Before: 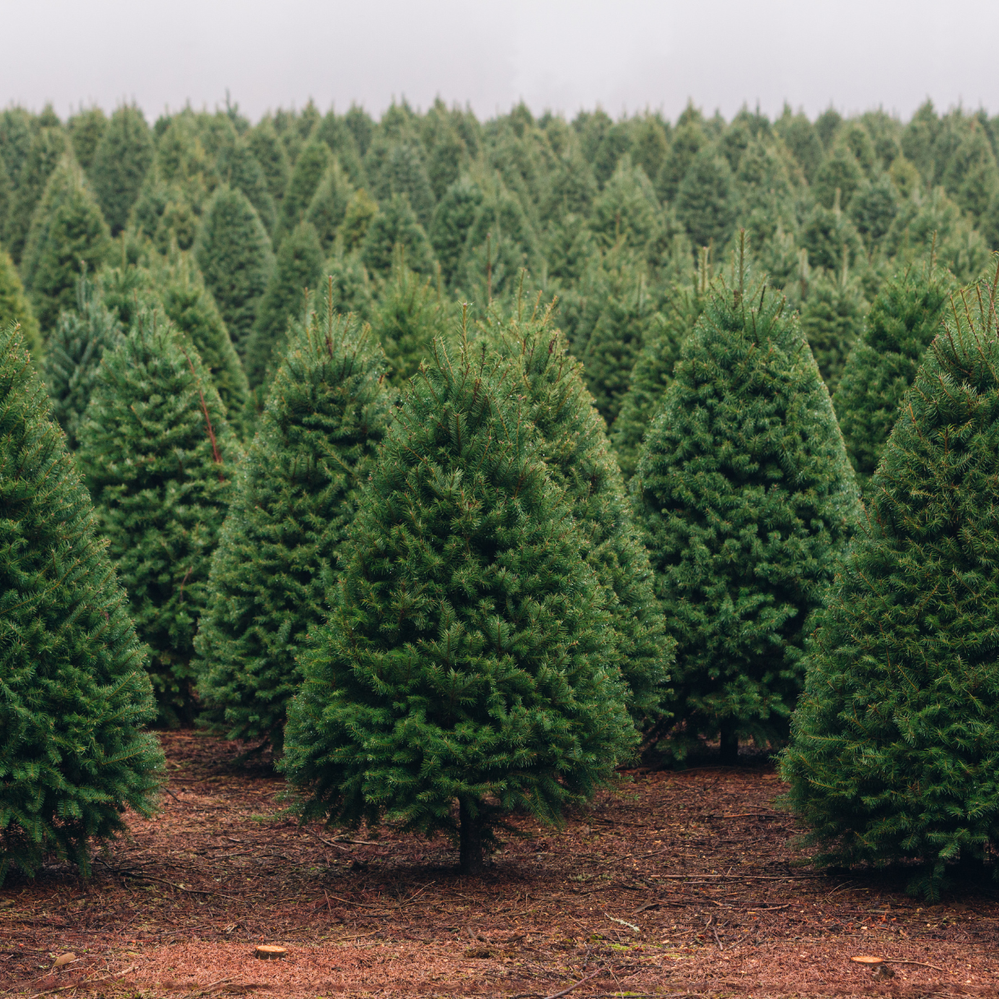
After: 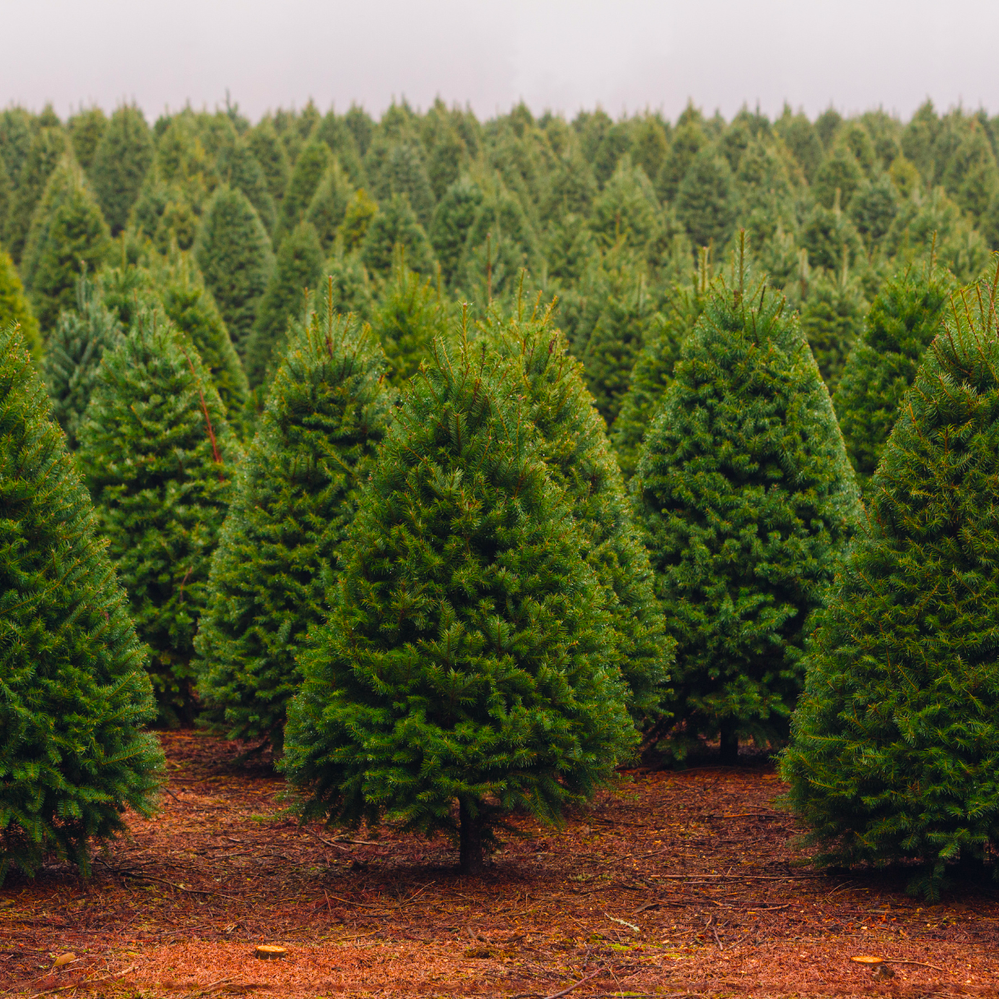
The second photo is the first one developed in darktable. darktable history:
color balance rgb: power › chroma 1.037%, power › hue 26.69°, linear chroma grading › global chroma 14.938%, perceptual saturation grading › global saturation 29.574%, perceptual brilliance grading › global brilliance 2.46%, perceptual brilliance grading › highlights -3.613%
